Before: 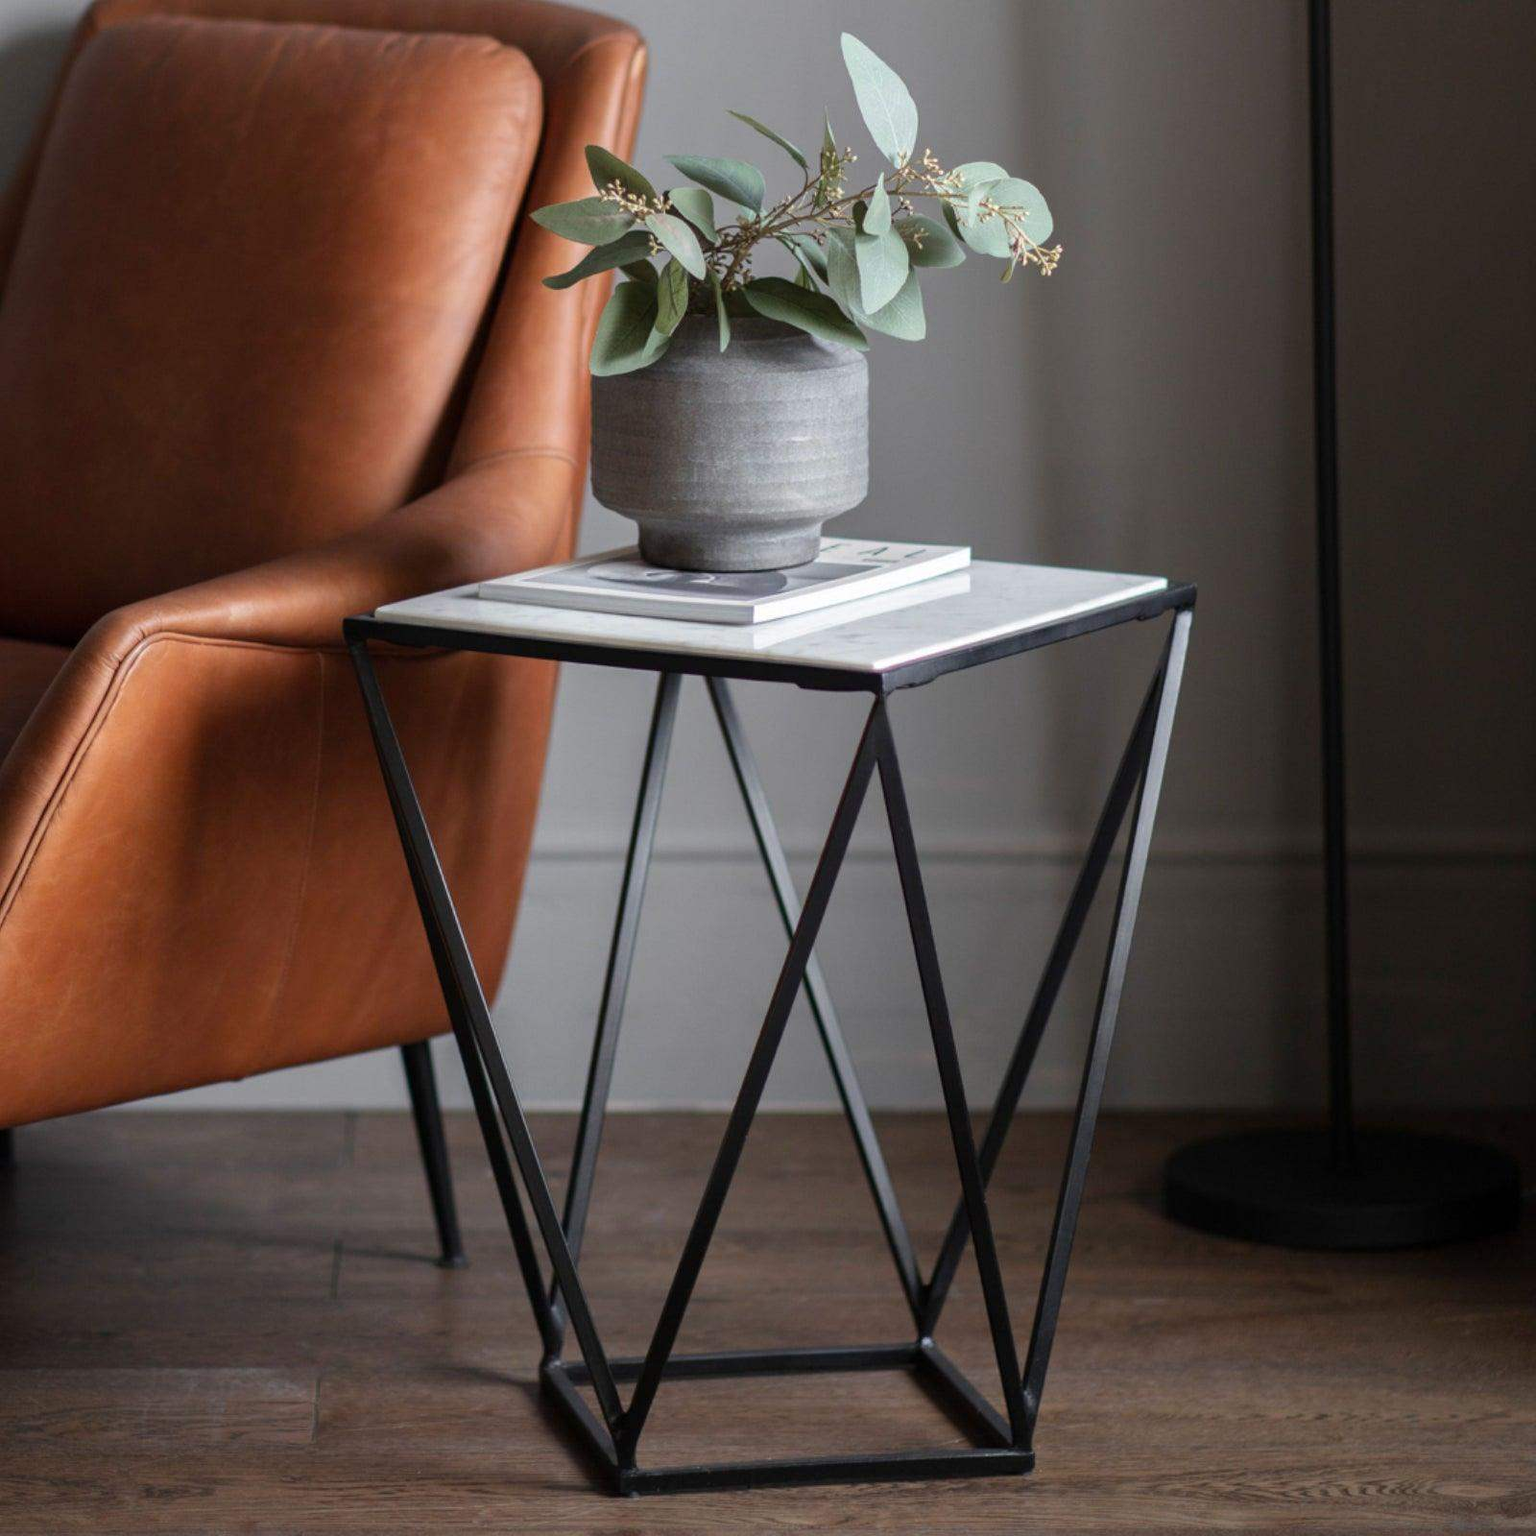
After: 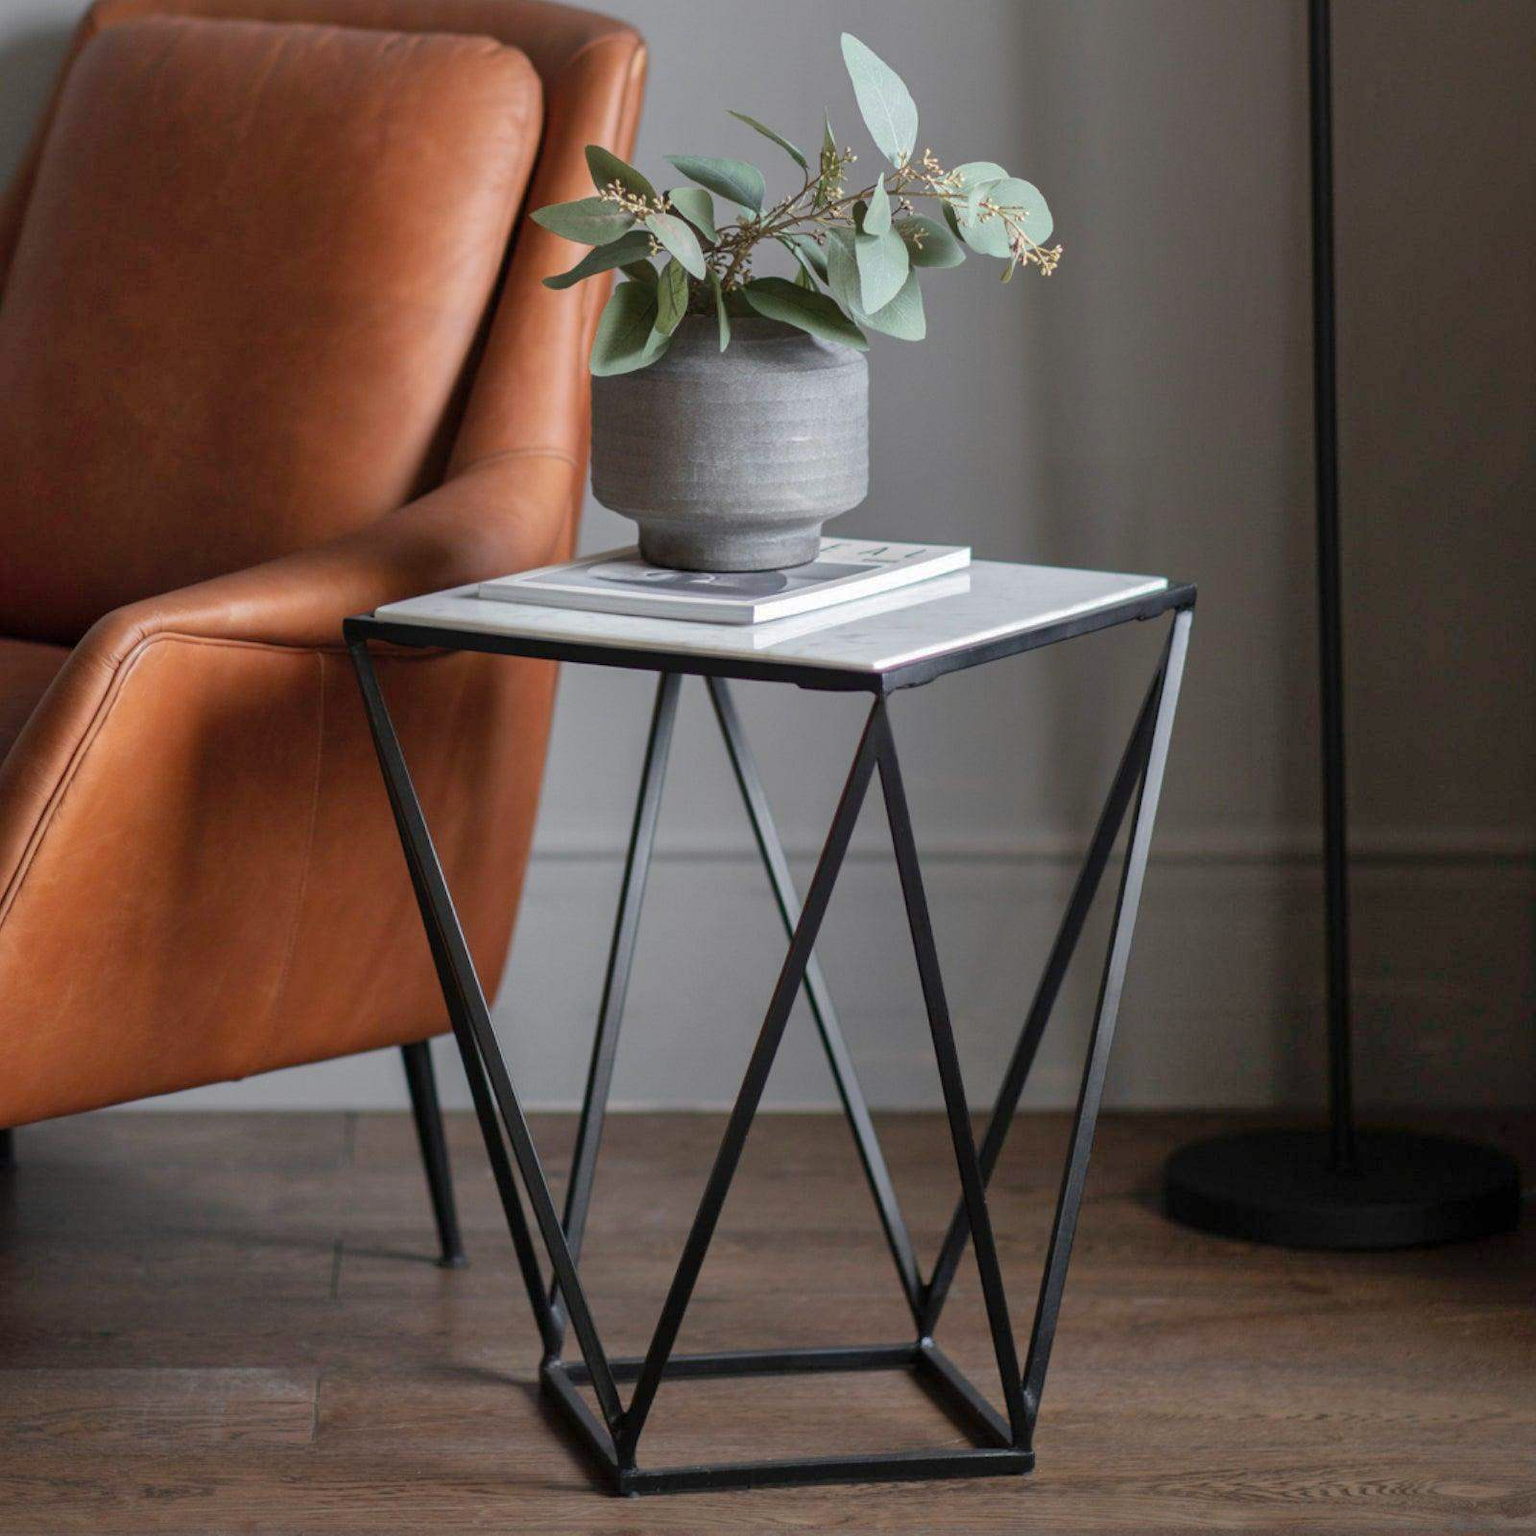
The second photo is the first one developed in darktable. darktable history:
shadows and highlights: on, module defaults
color balance rgb: shadows lift › chroma 0.902%, shadows lift › hue 113.74°, perceptual saturation grading › global saturation 0.778%
